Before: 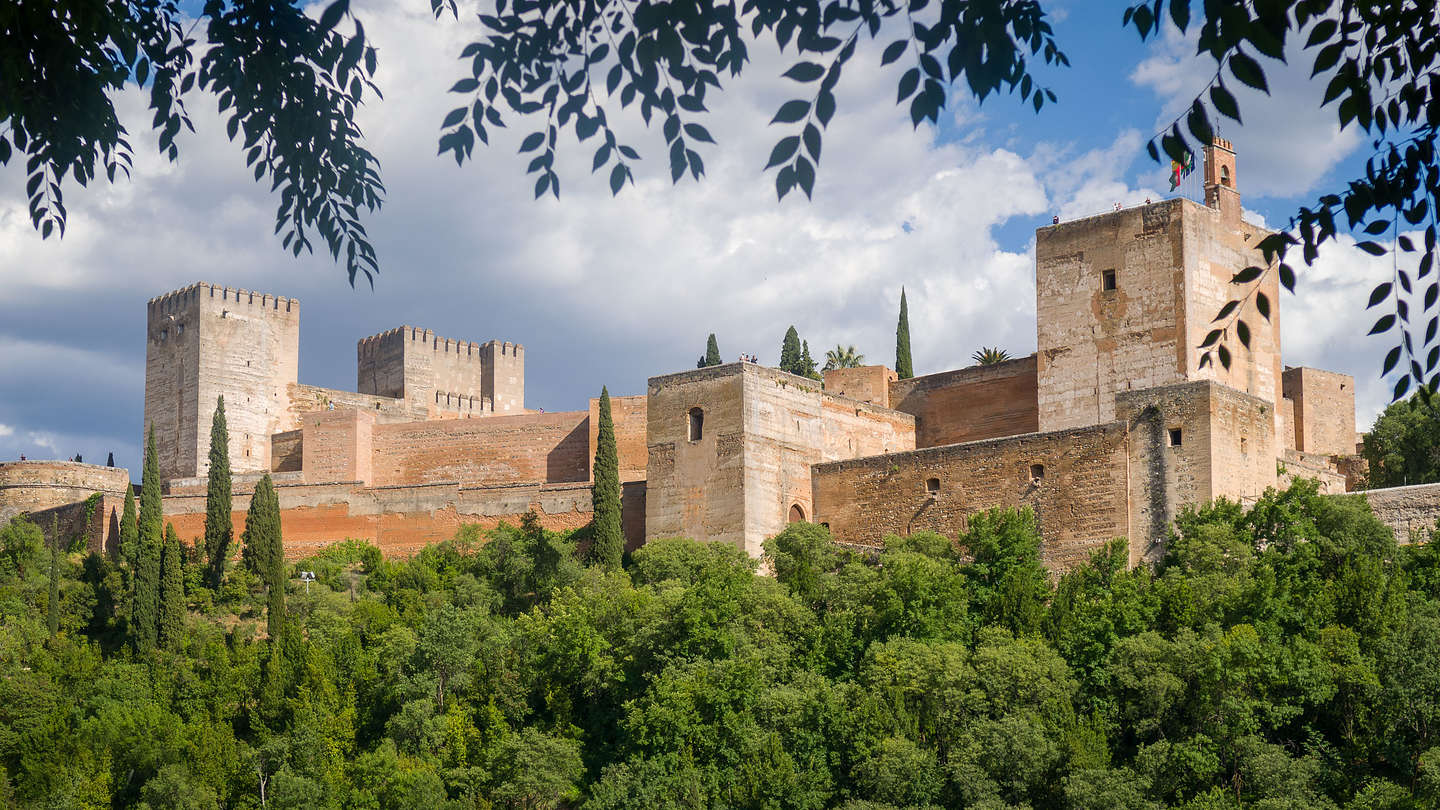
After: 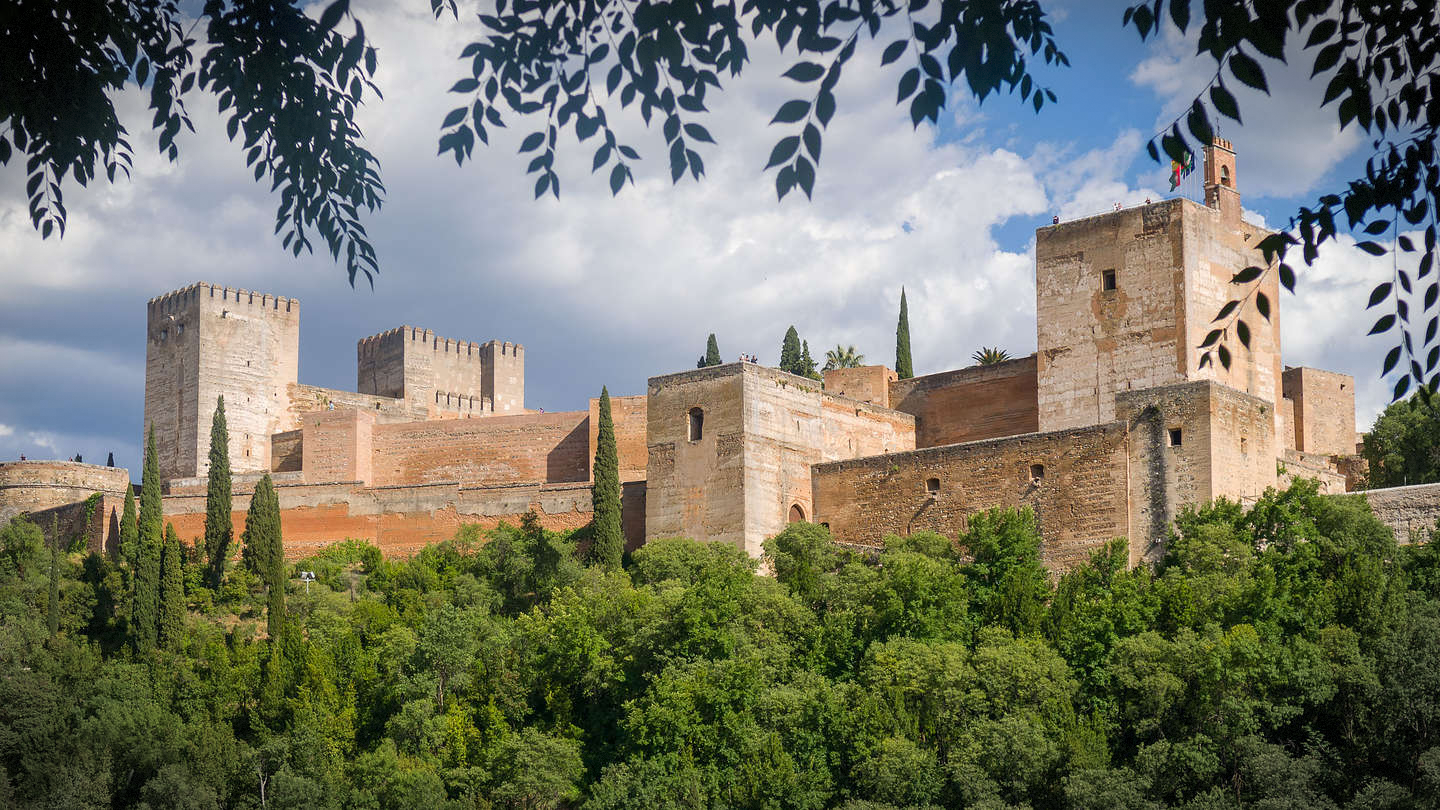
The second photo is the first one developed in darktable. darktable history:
vignetting: fall-off start 87.03%, automatic ratio true, dithering 8-bit output
